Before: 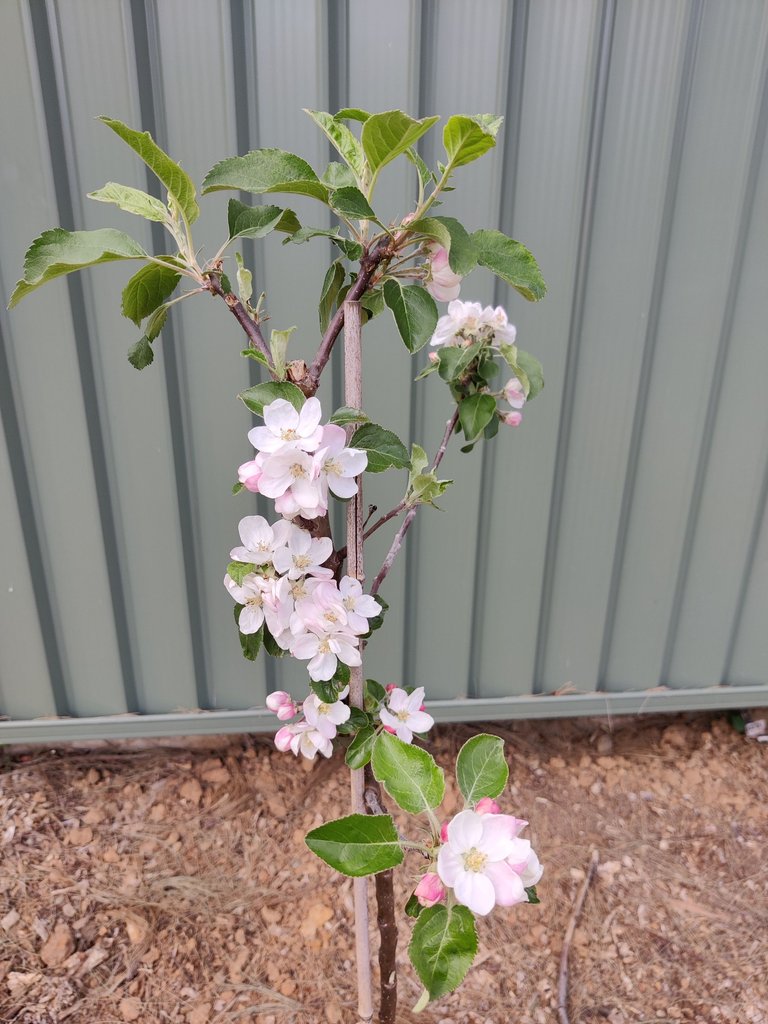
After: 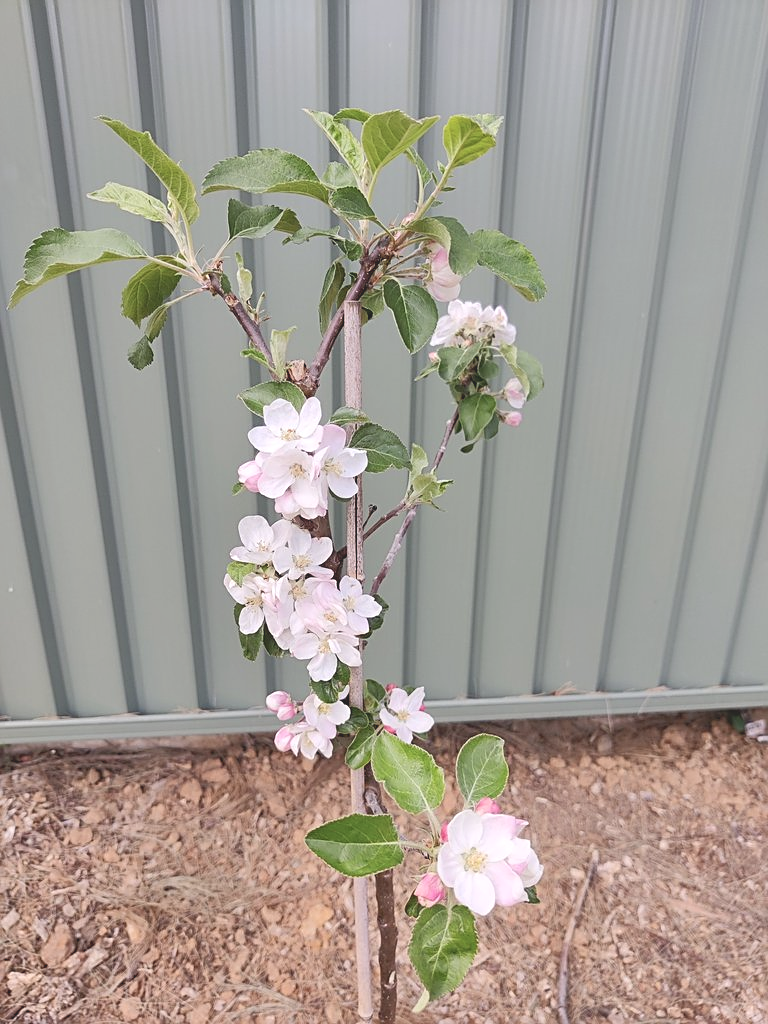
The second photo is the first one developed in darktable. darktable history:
shadows and highlights: shadows 1.68, highlights 38.11
tone curve: curves: ch0 [(0, 0.137) (1, 1)], preserve colors none
tone equalizer: edges refinement/feathering 500, mask exposure compensation -1.57 EV, preserve details no
sharpen: on, module defaults
